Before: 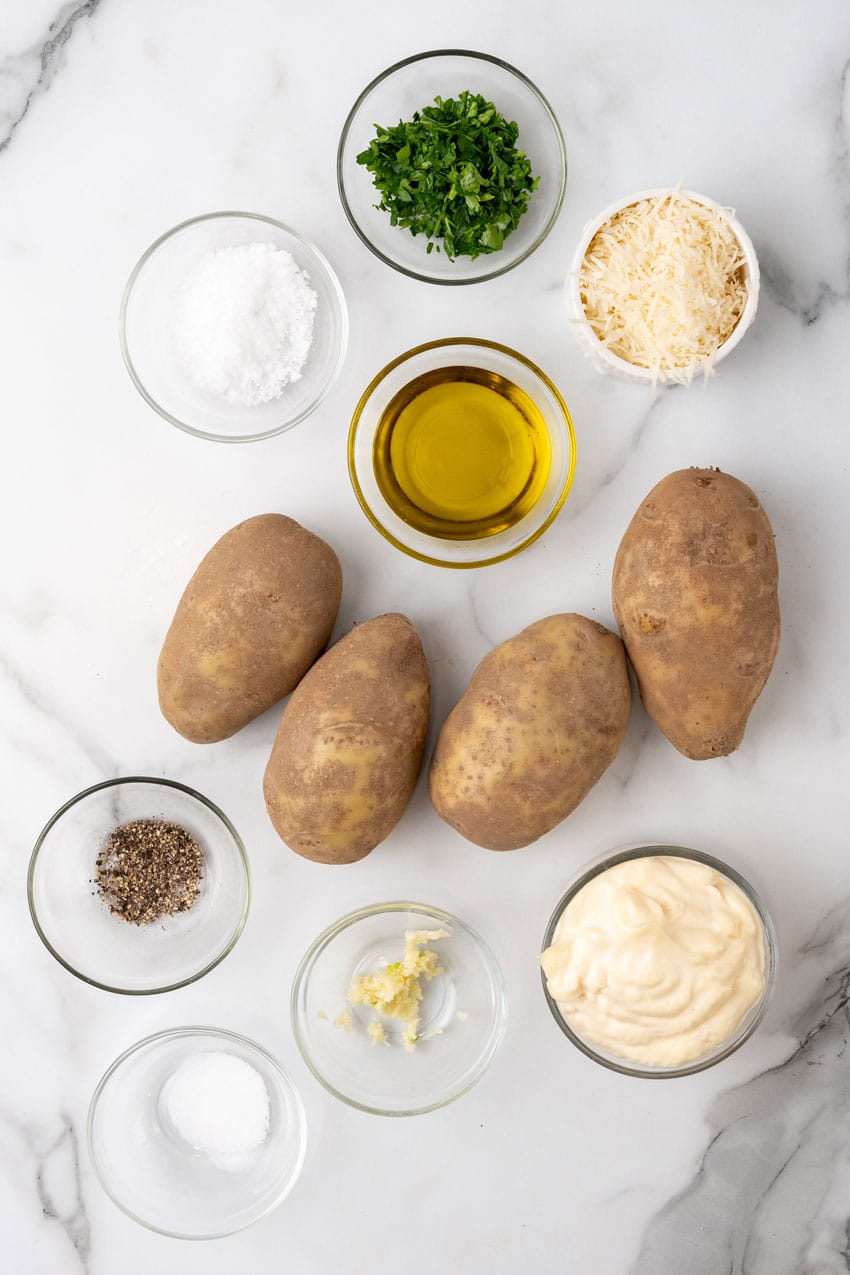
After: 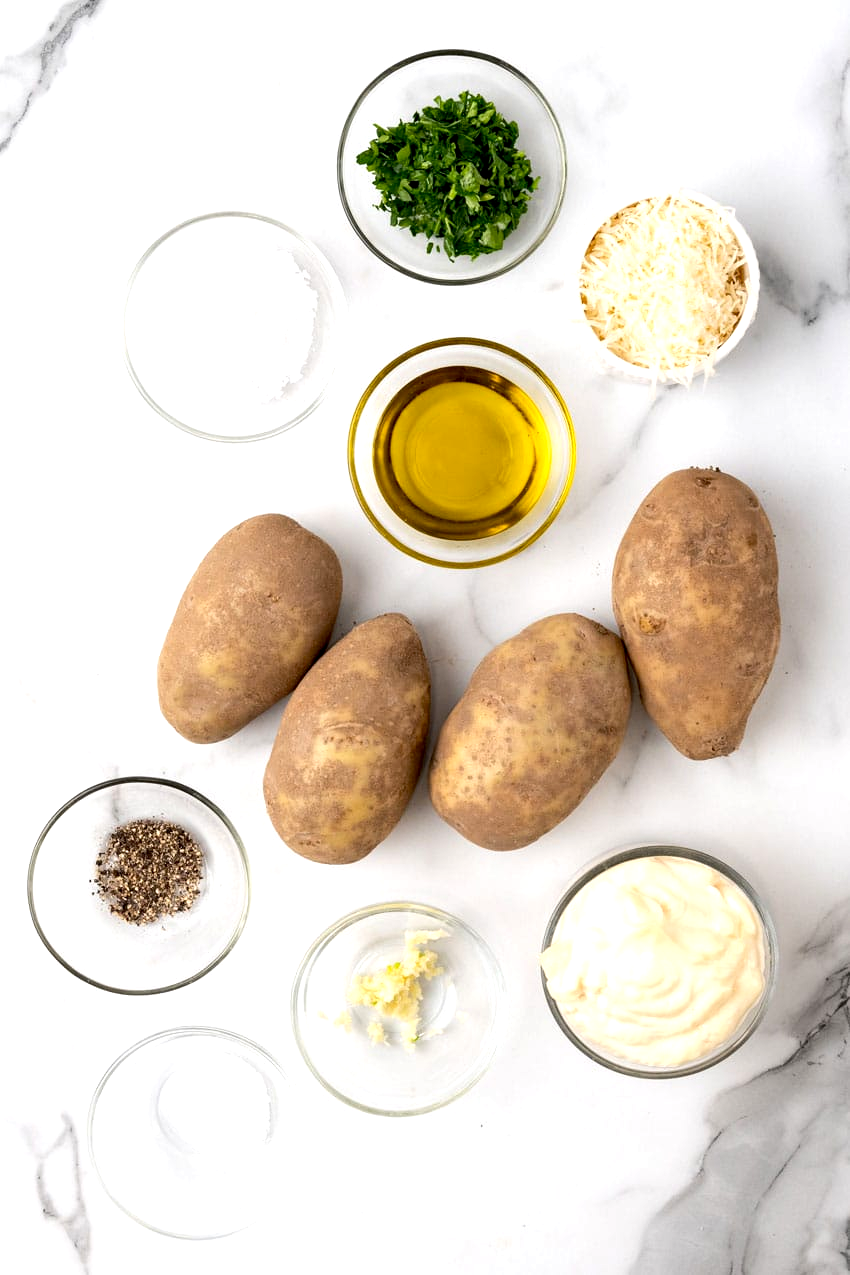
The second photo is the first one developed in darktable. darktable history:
exposure: black level correction 0.009, exposure 0.119 EV, compensate highlight preservation false
tone equalizer: -8 EV -0.417 EV, -7 EV -0.389 EV, -6 EV -0.333 EV, -5 EV -0.222 EV, -3 EV 0.222 EV, -2 EV 0.333 EV, -1 EV 0.389 EV, +0 EV 0.417 EV, edges refinement/feathering 500, mask exposure compensation -1.57 EV, preserve details no
